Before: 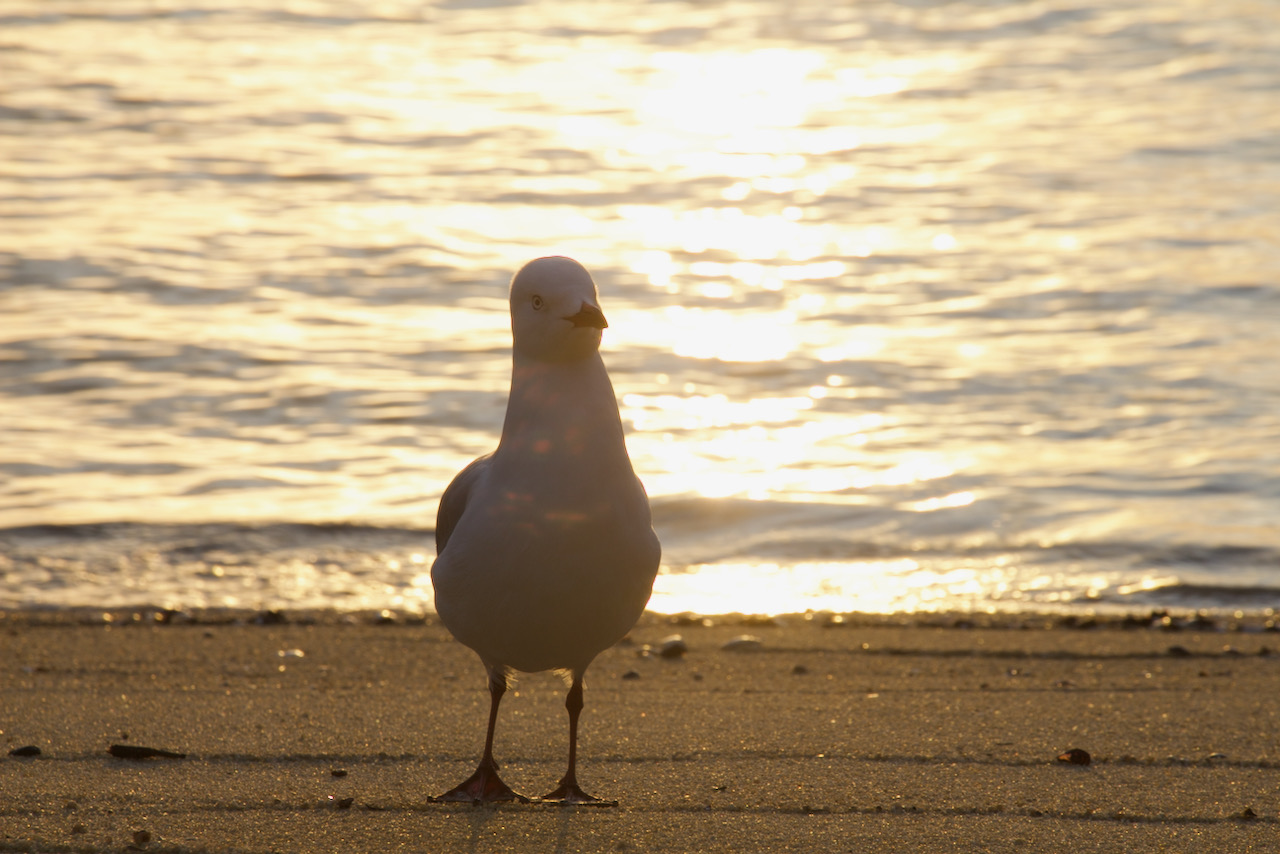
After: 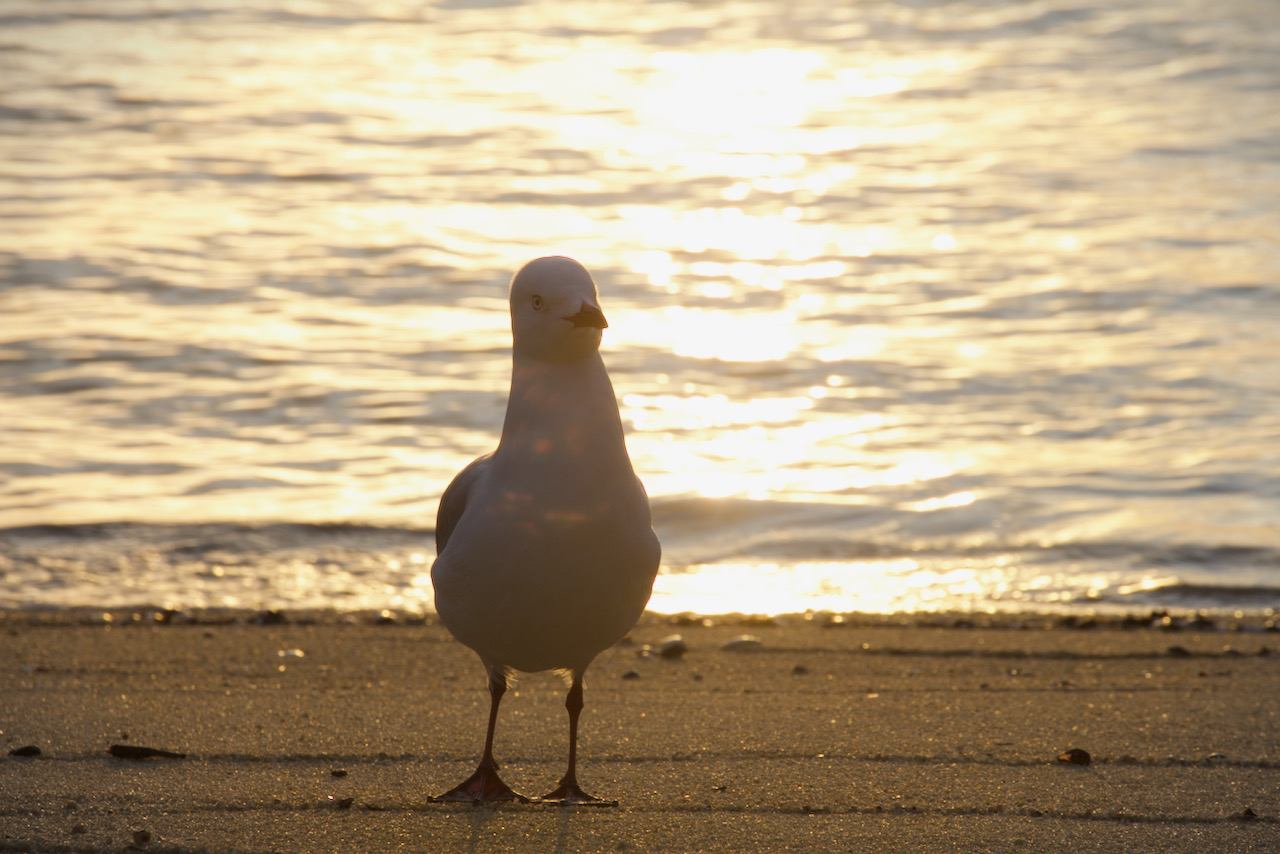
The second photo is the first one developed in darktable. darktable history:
vignetting: fall-off start 99.82%, width/height ratio 1.308
